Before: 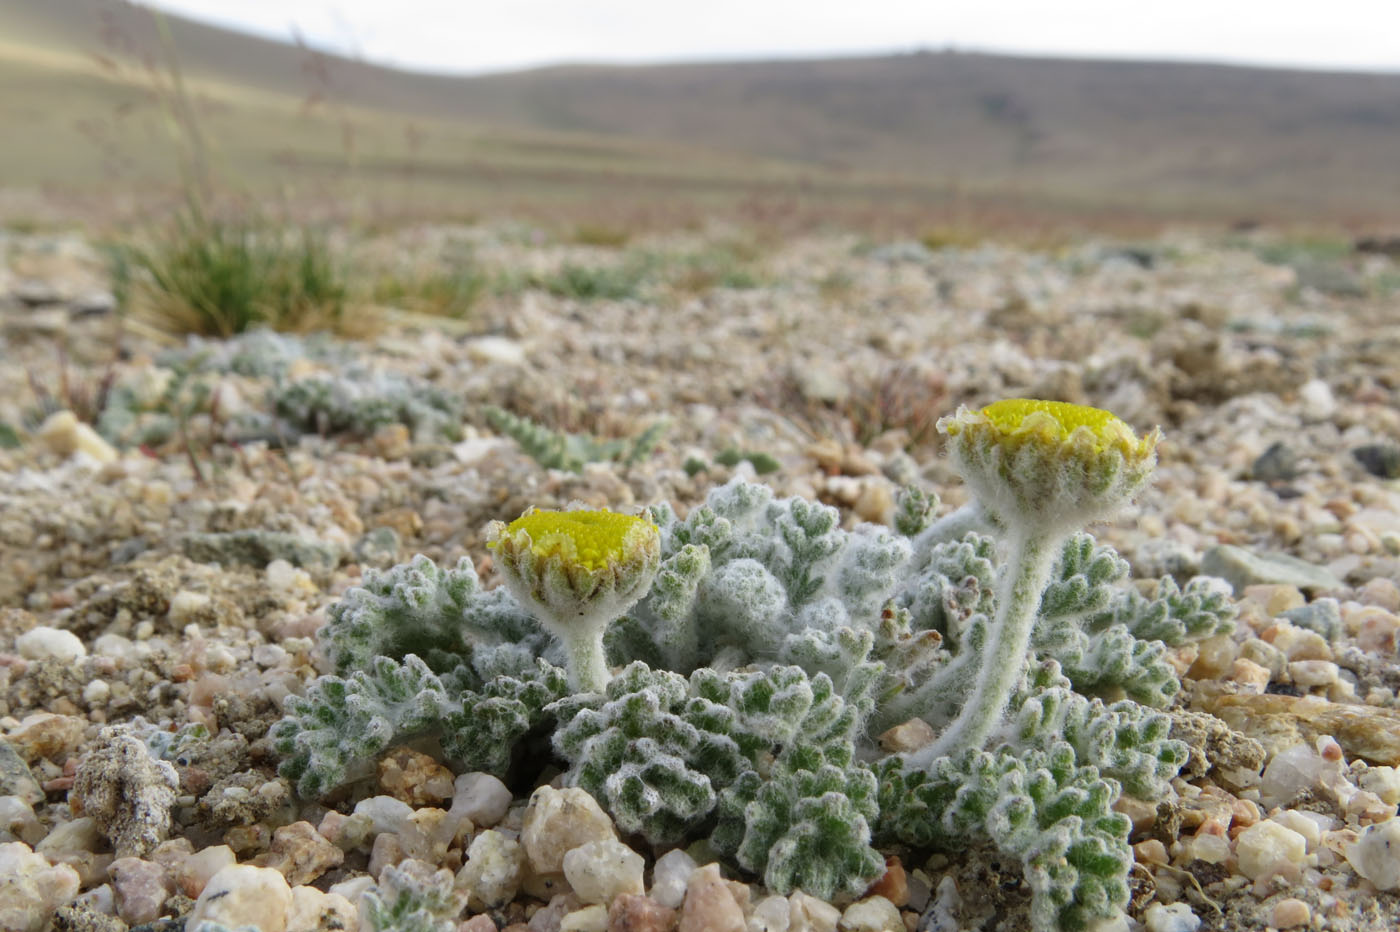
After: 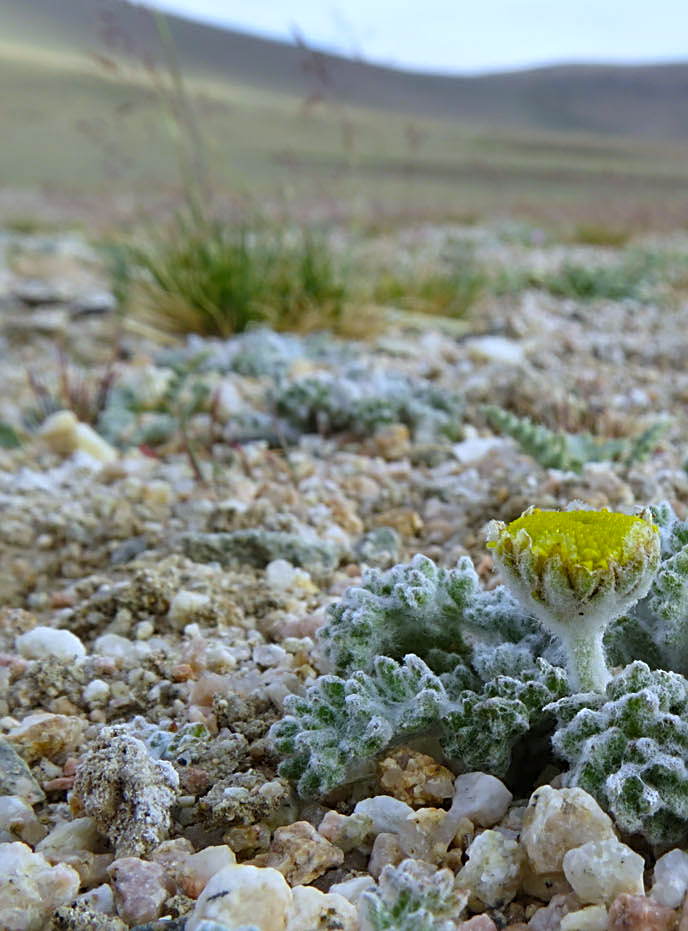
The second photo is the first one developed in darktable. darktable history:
sharpen: radius 2.543, amount 0.636
crop and rotate: left 0%, top 0%, right 50.845%
white balance: red 0.931, blue 1.11
shadows and highlights: low approximation 0.01, soften with gaussian
color balance rgb: perceptual saturation grading › global saturation 20%, global vibrance 20%
